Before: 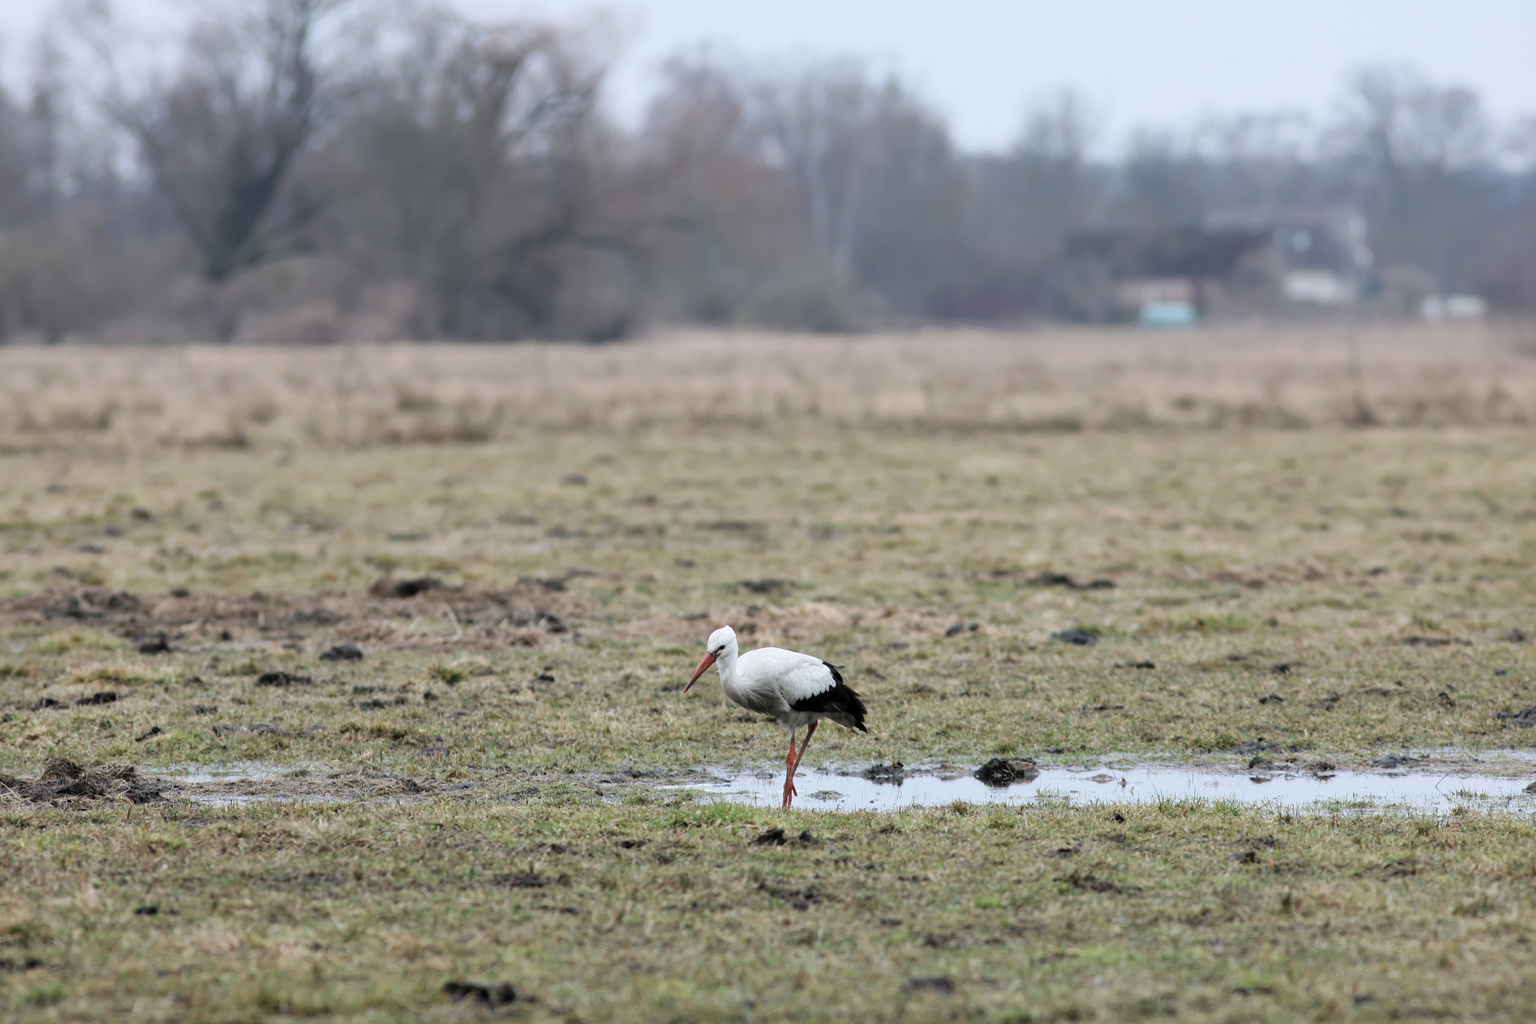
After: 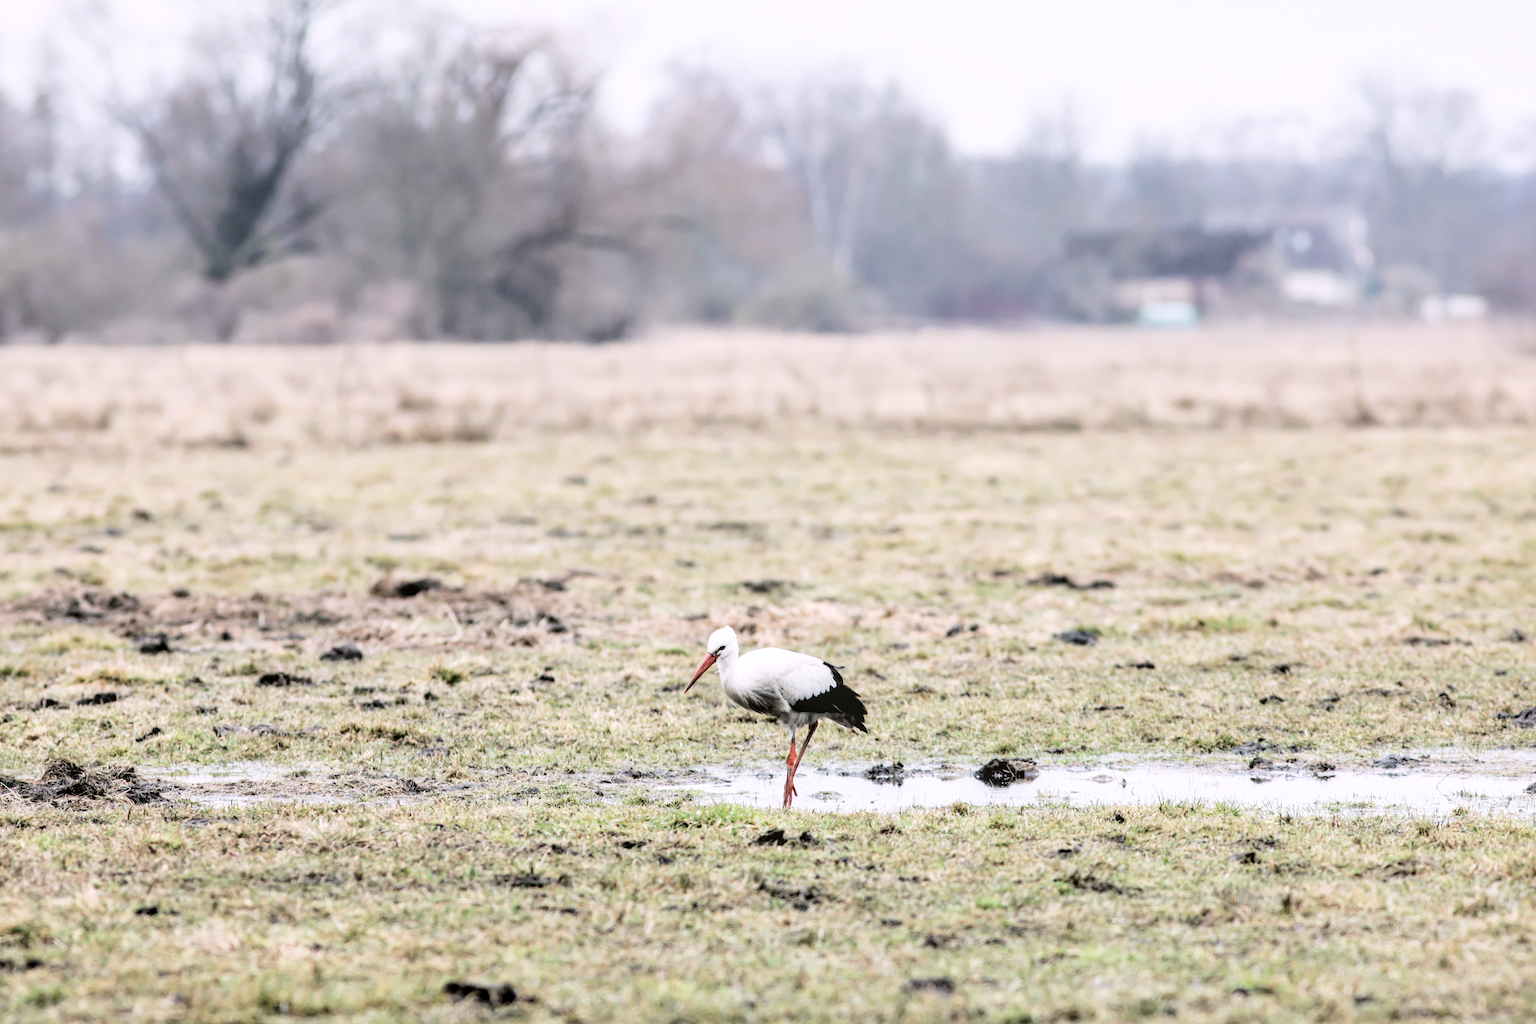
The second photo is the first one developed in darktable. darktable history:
exposure: black level correction 0, exposure 1.104 EV, compensate exposure bias true, compensate highlight preservation false
color correction: highlights a* 3.12, highlights b* -1.23, shadows a* -0.058, shadows b* 2.41, saturation 0.981
filmic rgb: black relative exposure -5.09 EV, white relative exposure 3.99 EV, hardness 2.91, contrast 1.412, highlights saturation mix -28.92%
local contrast: on, module defaults
